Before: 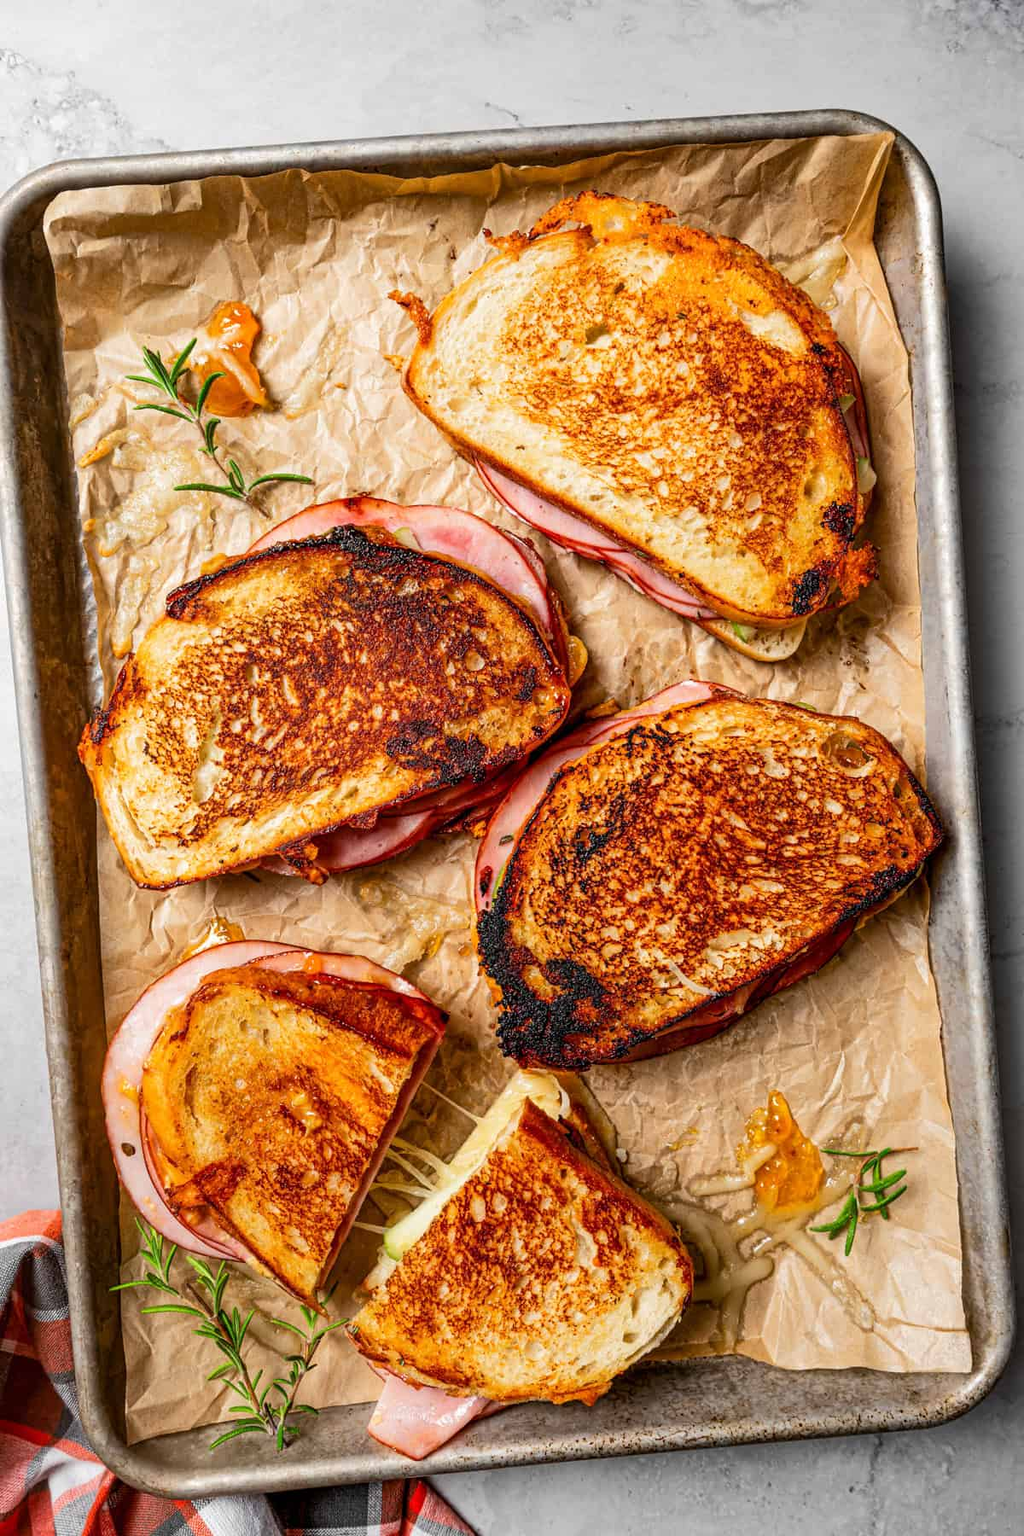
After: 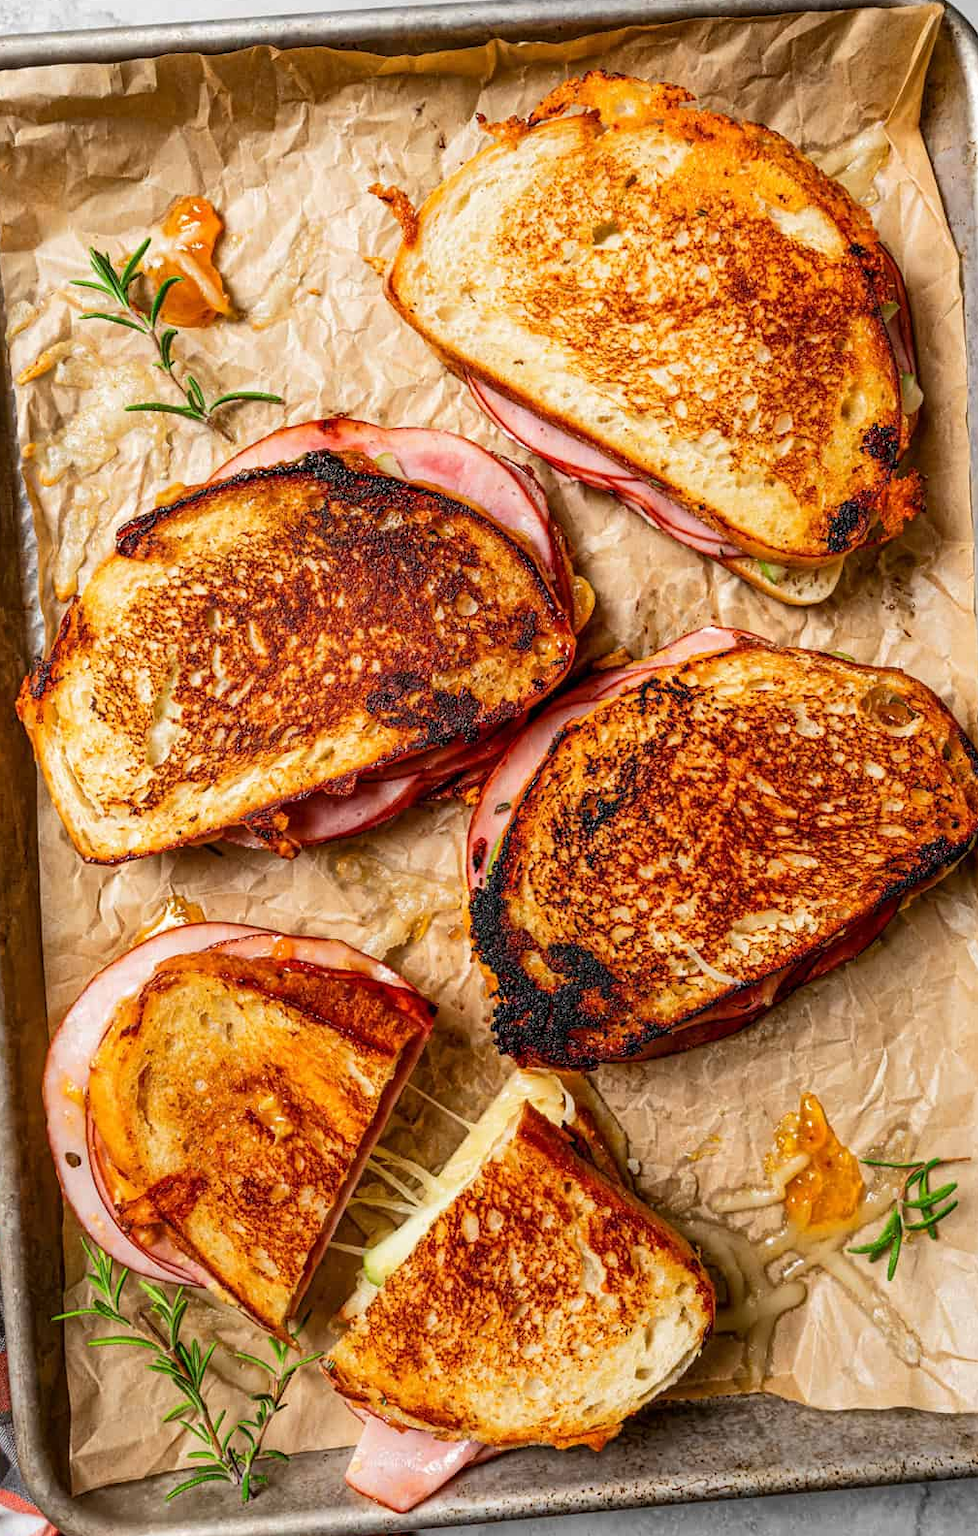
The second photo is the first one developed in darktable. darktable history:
crop: left 6.316%, top 8.417%, right 9.541%, bottom 3.55%
